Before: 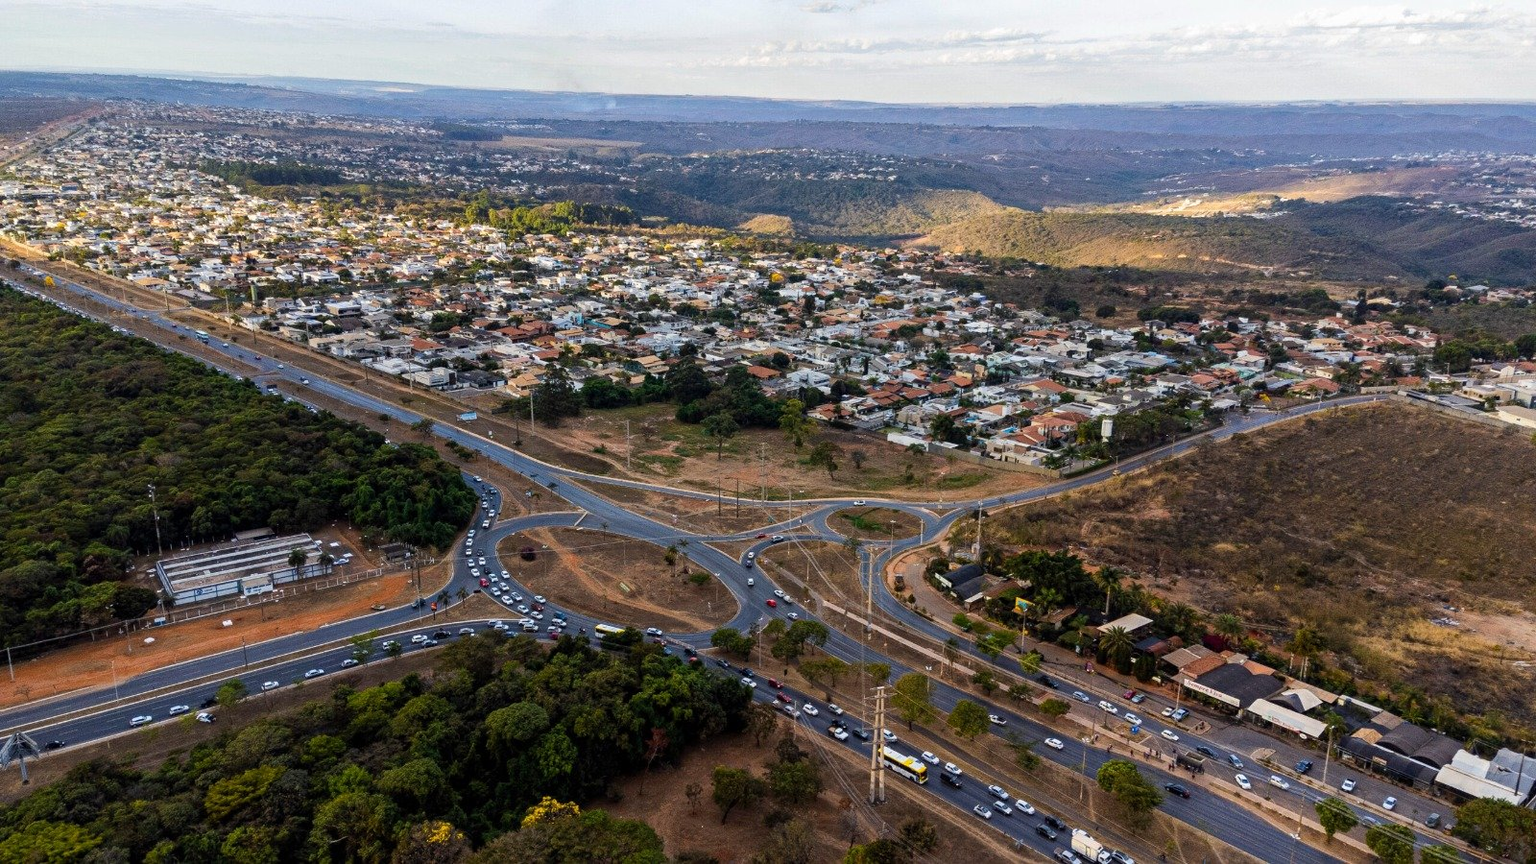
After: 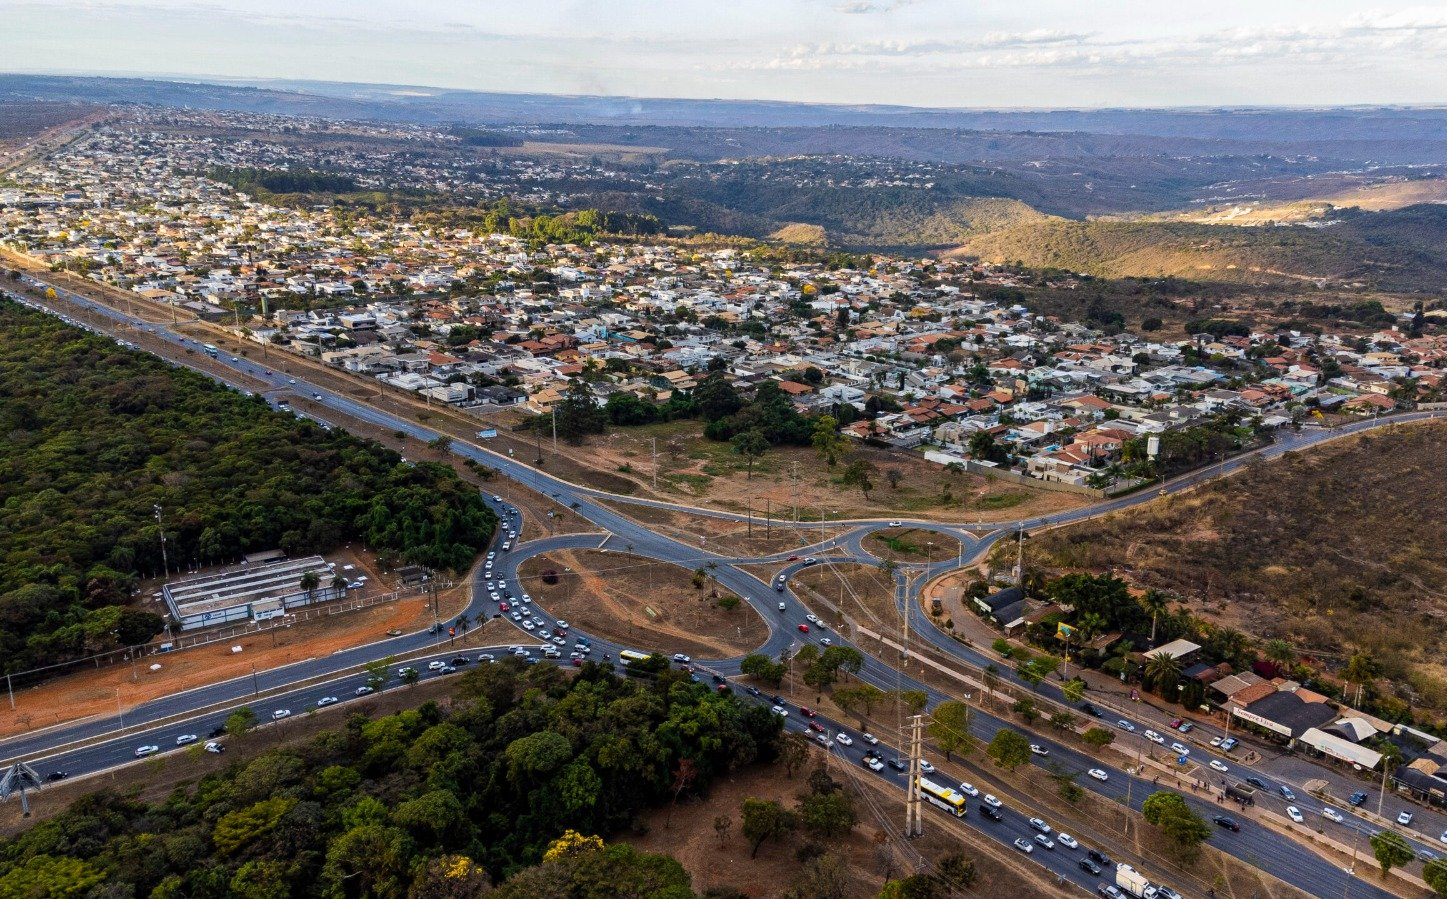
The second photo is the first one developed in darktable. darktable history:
crop: right 9.509%, bottom 0.031%
